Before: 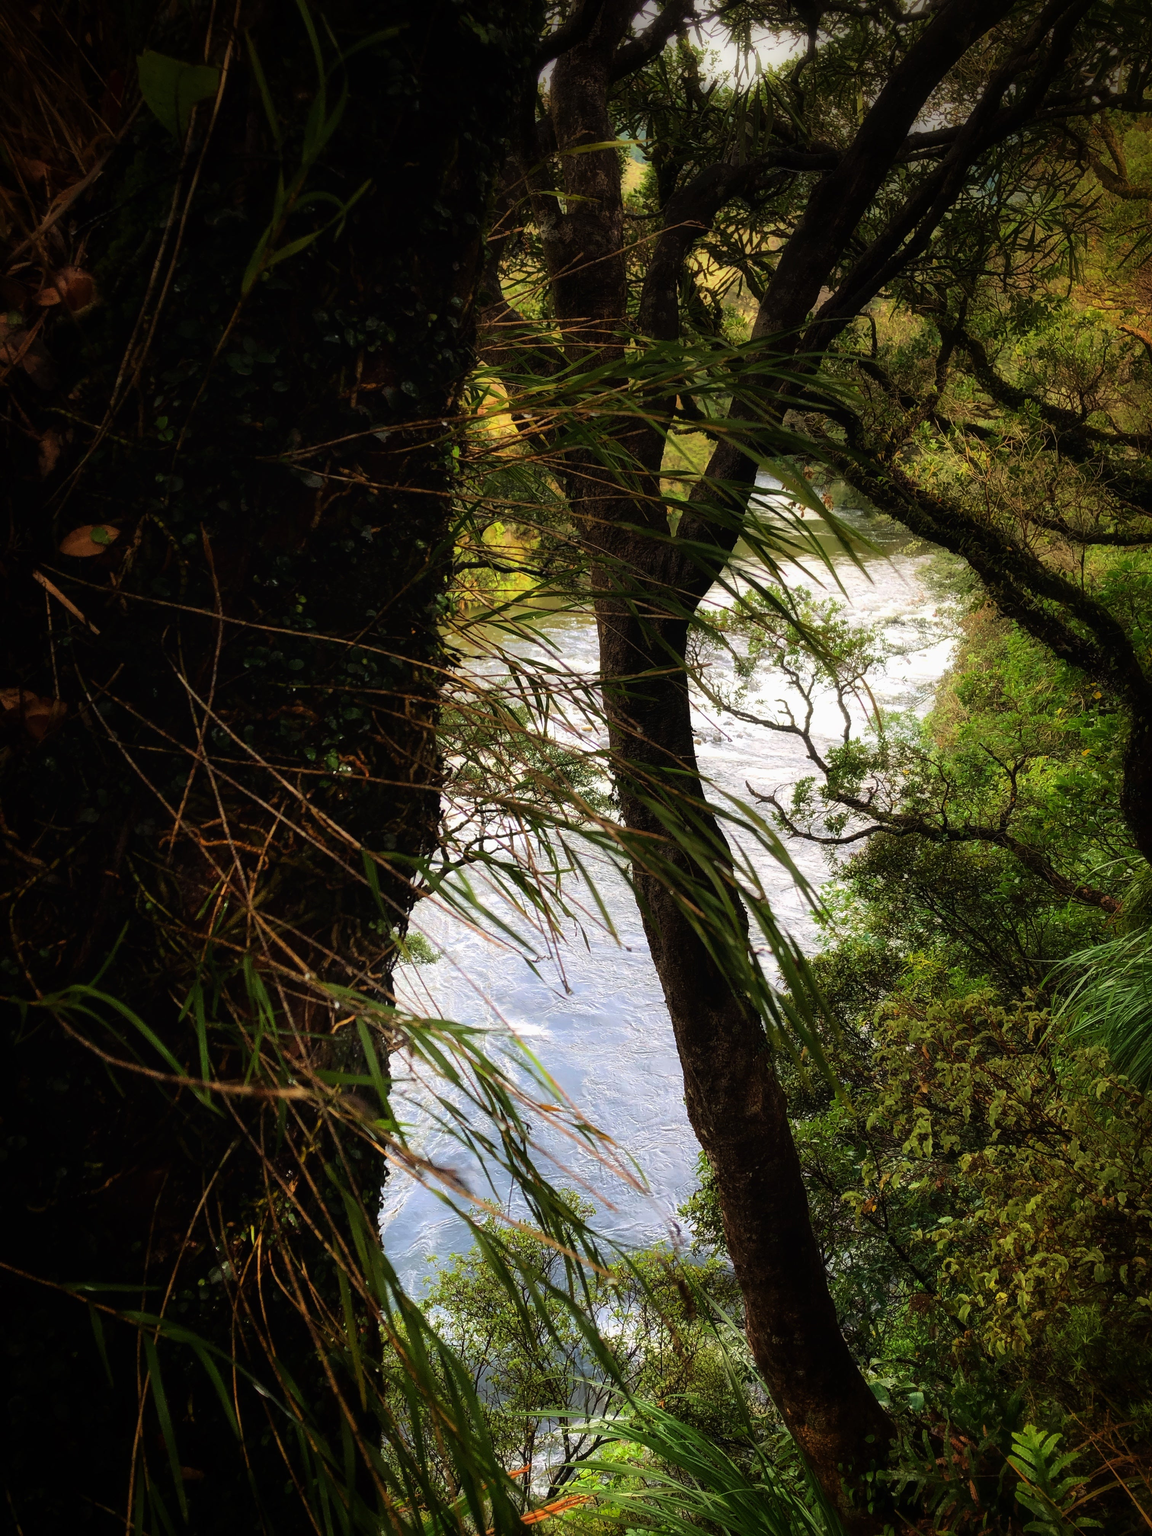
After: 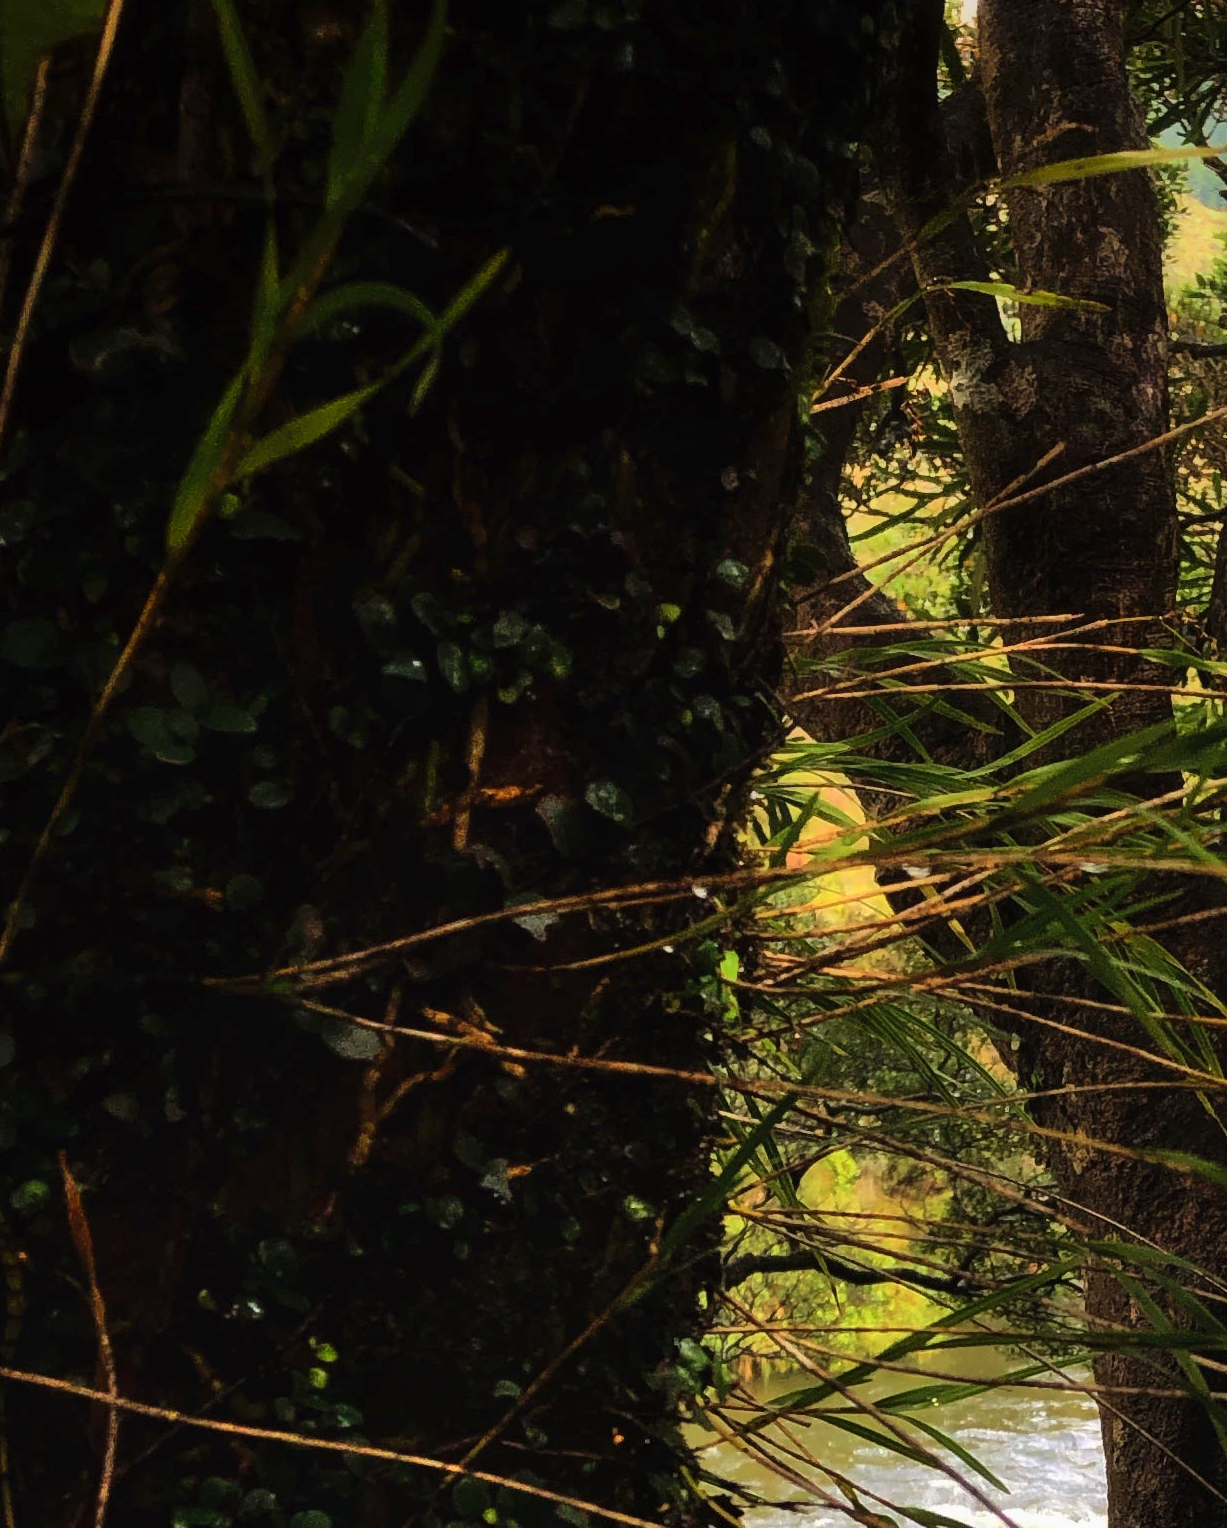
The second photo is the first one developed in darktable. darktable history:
crop: left 15.452%, top 5.459%, right 43.956%, bottom 56.62%
shadows and highlights: soften with gaussian
